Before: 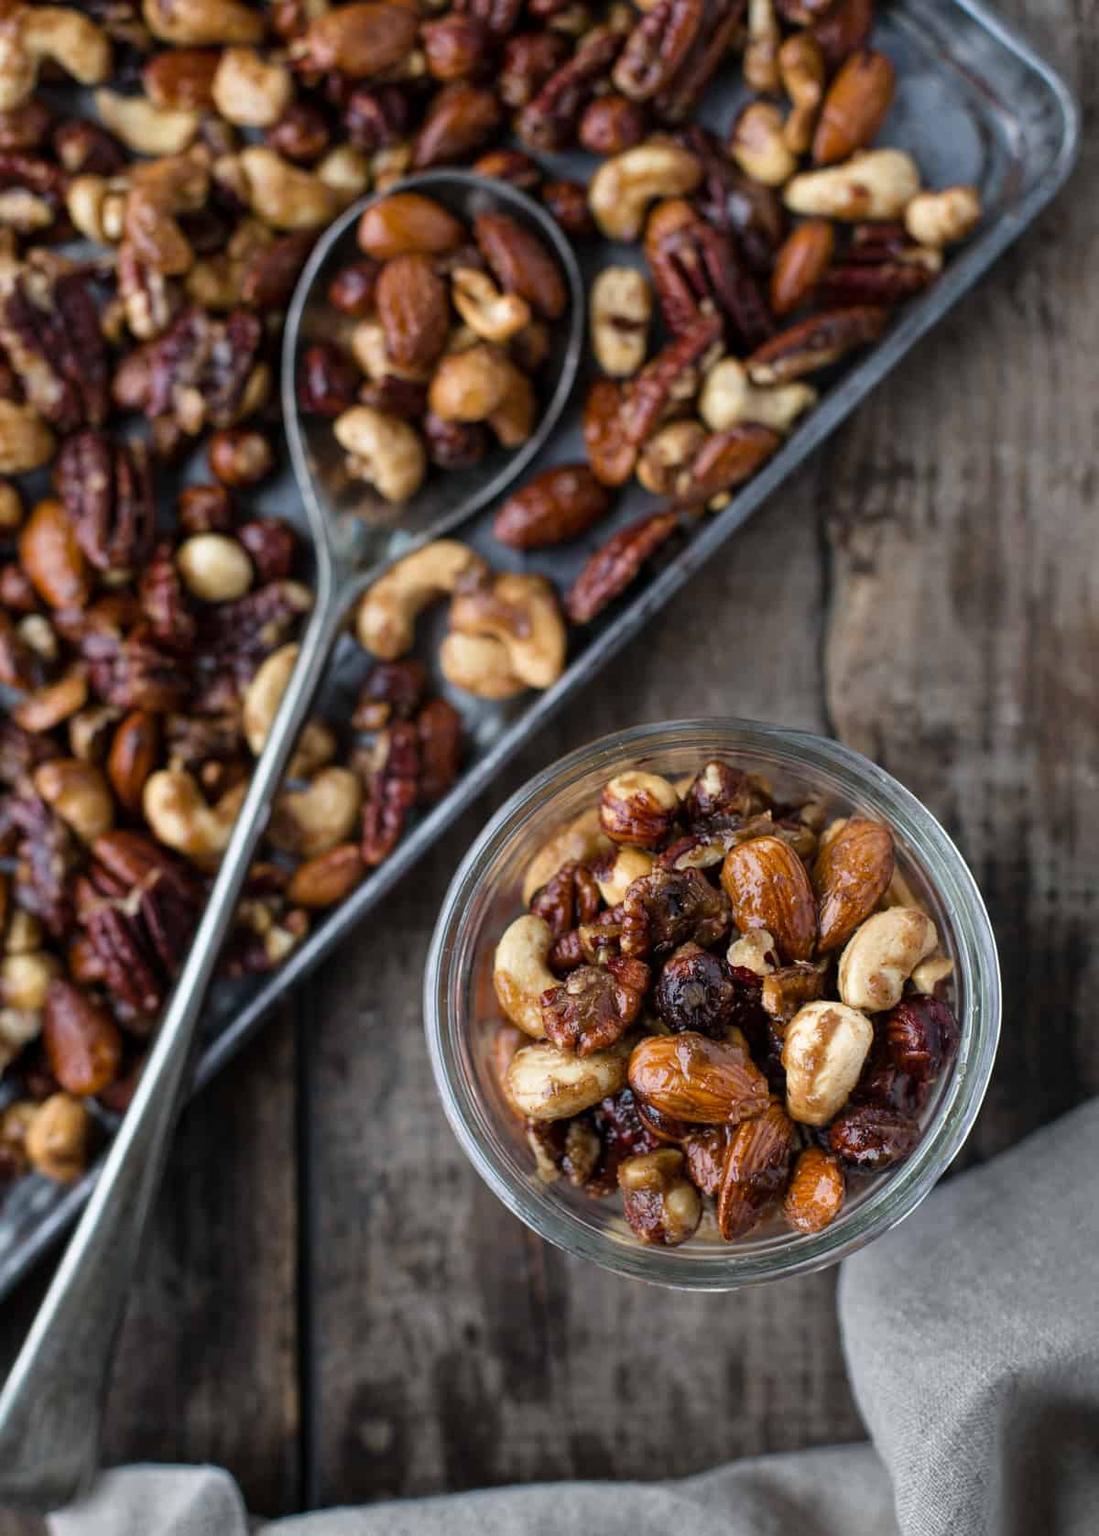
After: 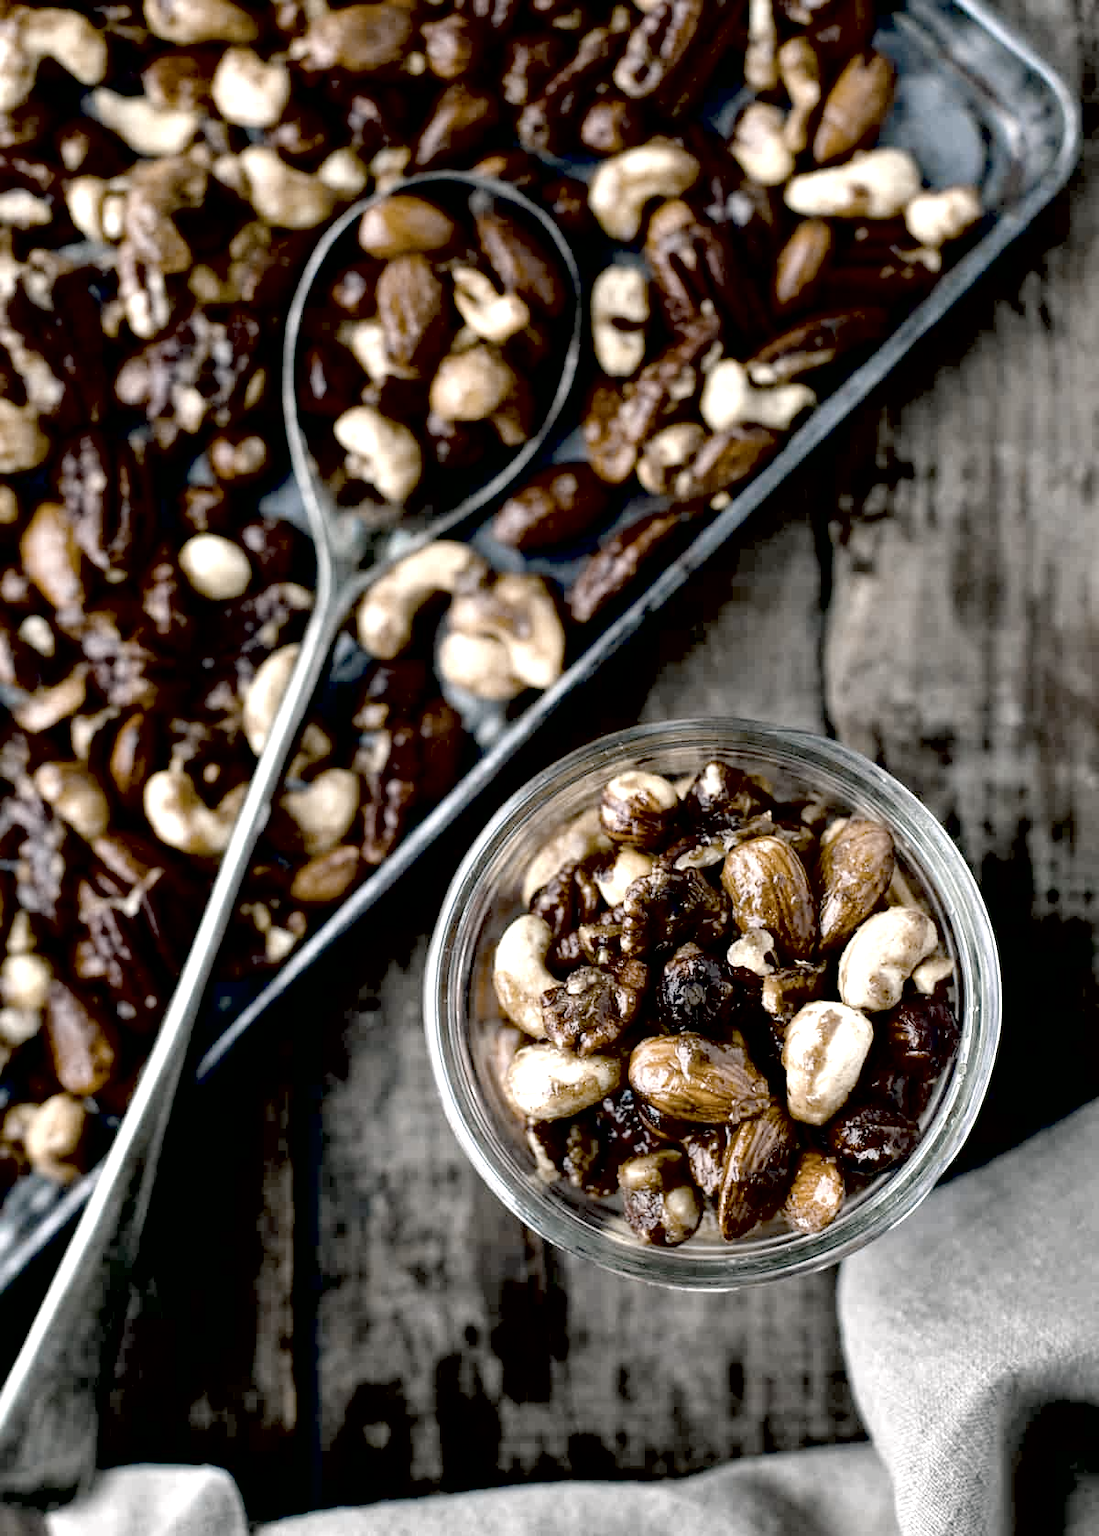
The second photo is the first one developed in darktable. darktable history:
exposure: black level correction 0.035, exposure 0.9 EV, compensate highlight preservation false
color zones: curves: ch1 [(0.238, 0.163) (0.476, 0.2) (0.733, 0.322) (0.848, 0.134)]
color correction: highlights a* 4.02, highlights b* 4.98, shadows a* -7.55, shadows b* 4.98
